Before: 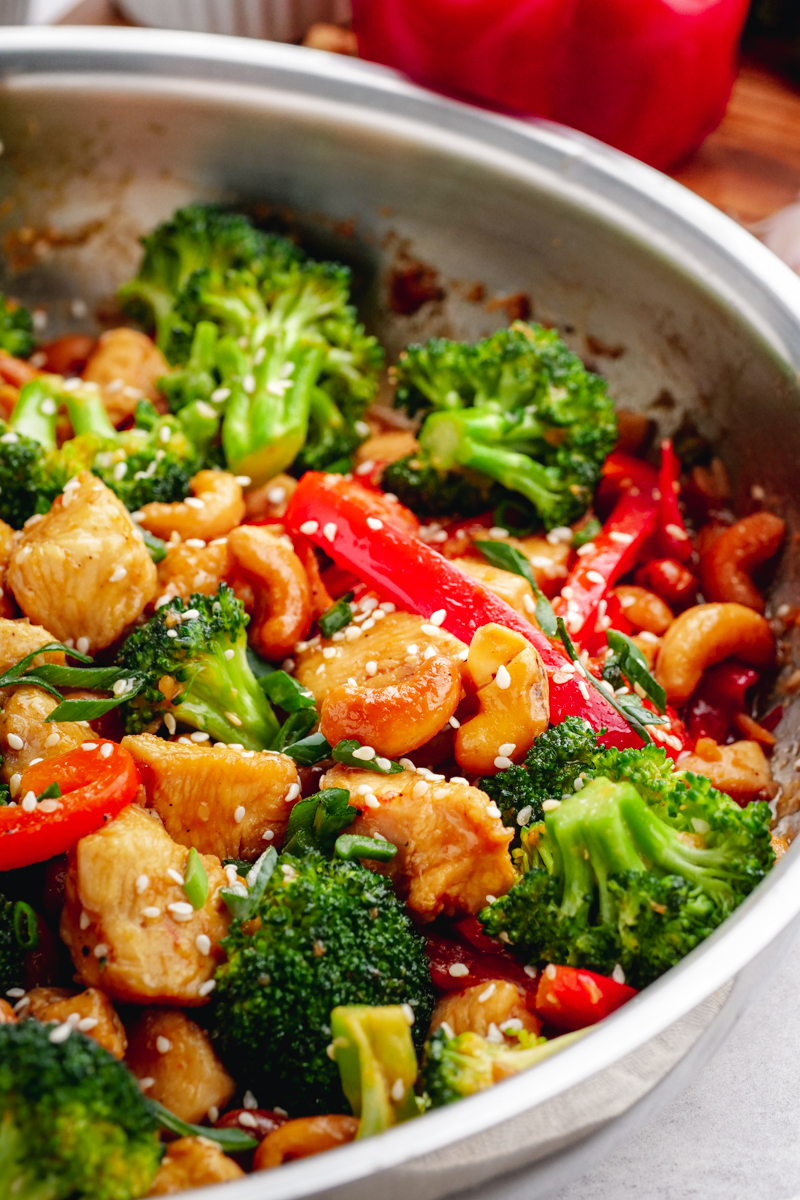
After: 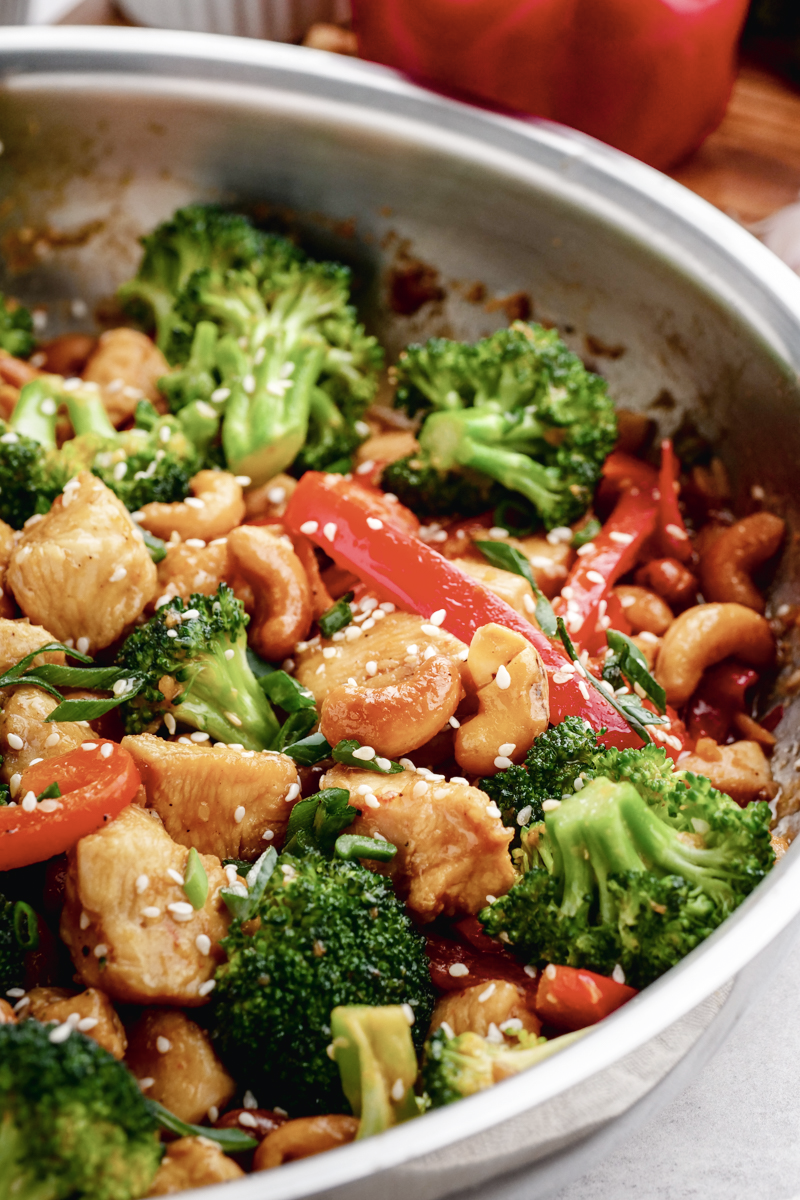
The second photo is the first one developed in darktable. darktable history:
contrast brightness saturation: contrast 0.1, saturation -0.3
color balance rgb: perceptual saturation grading › global saturation 20%, perceptual saturation grading › highlights -25%, perceptual saturation grading › shadows 25%
